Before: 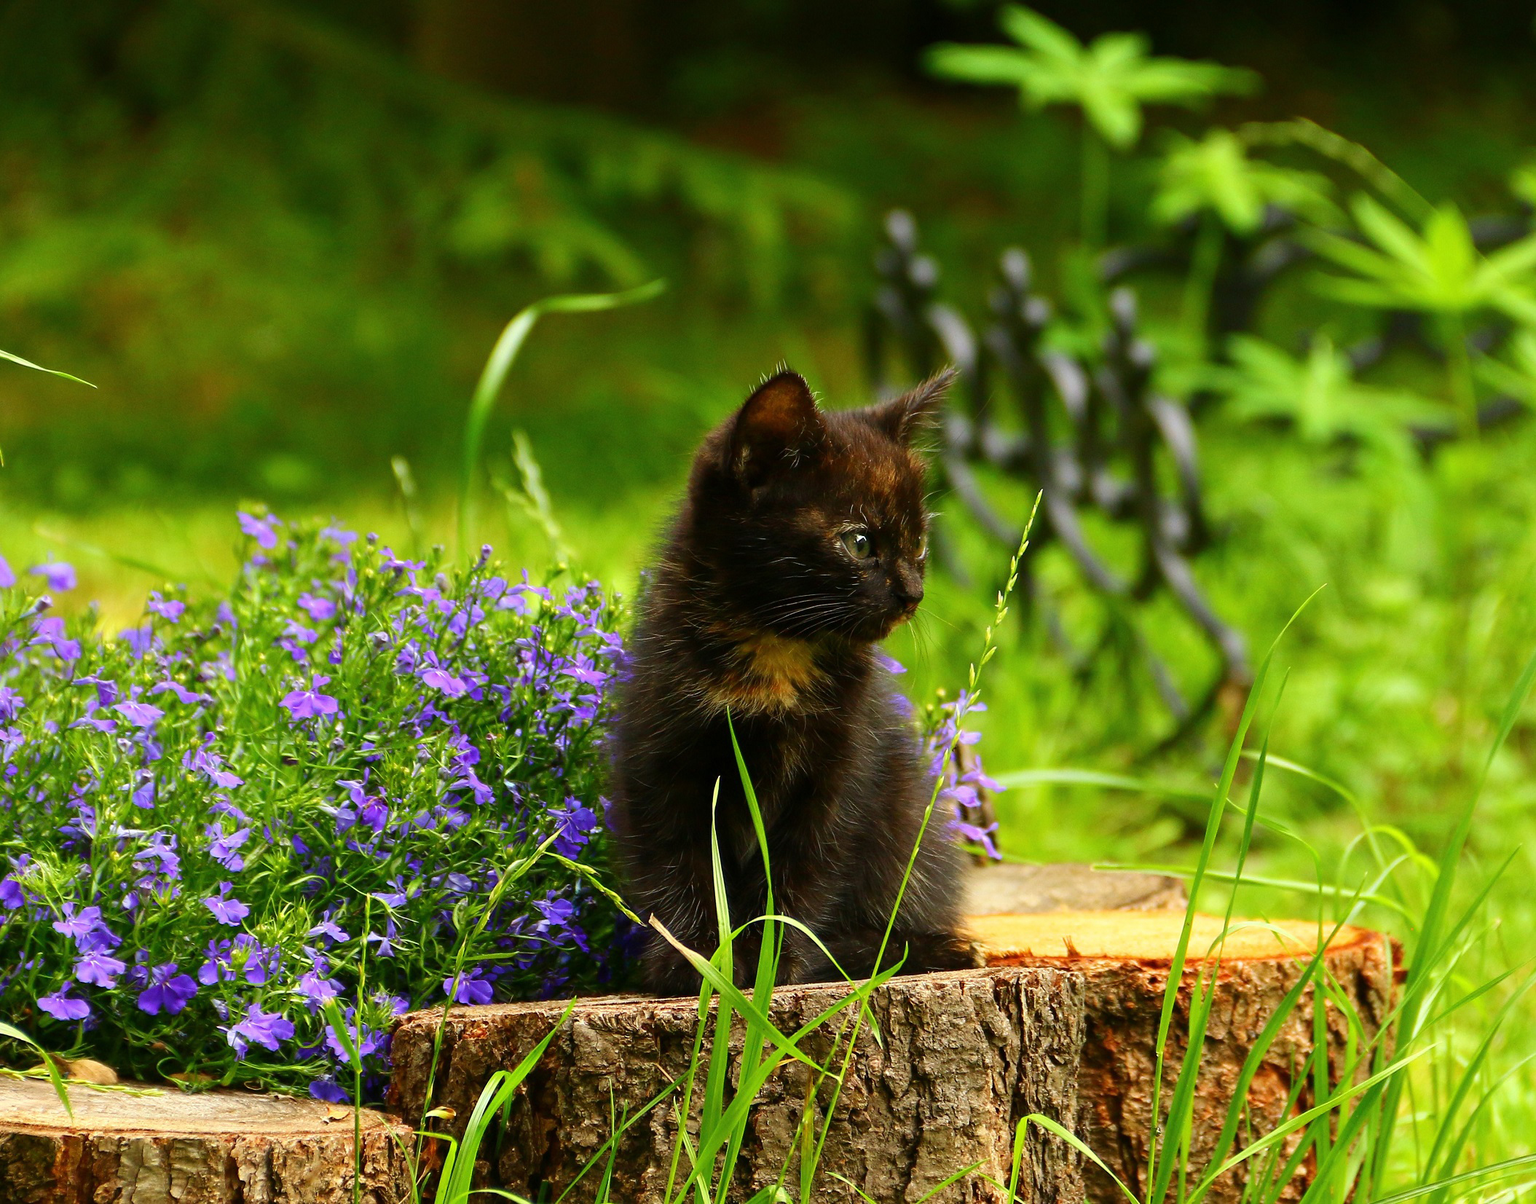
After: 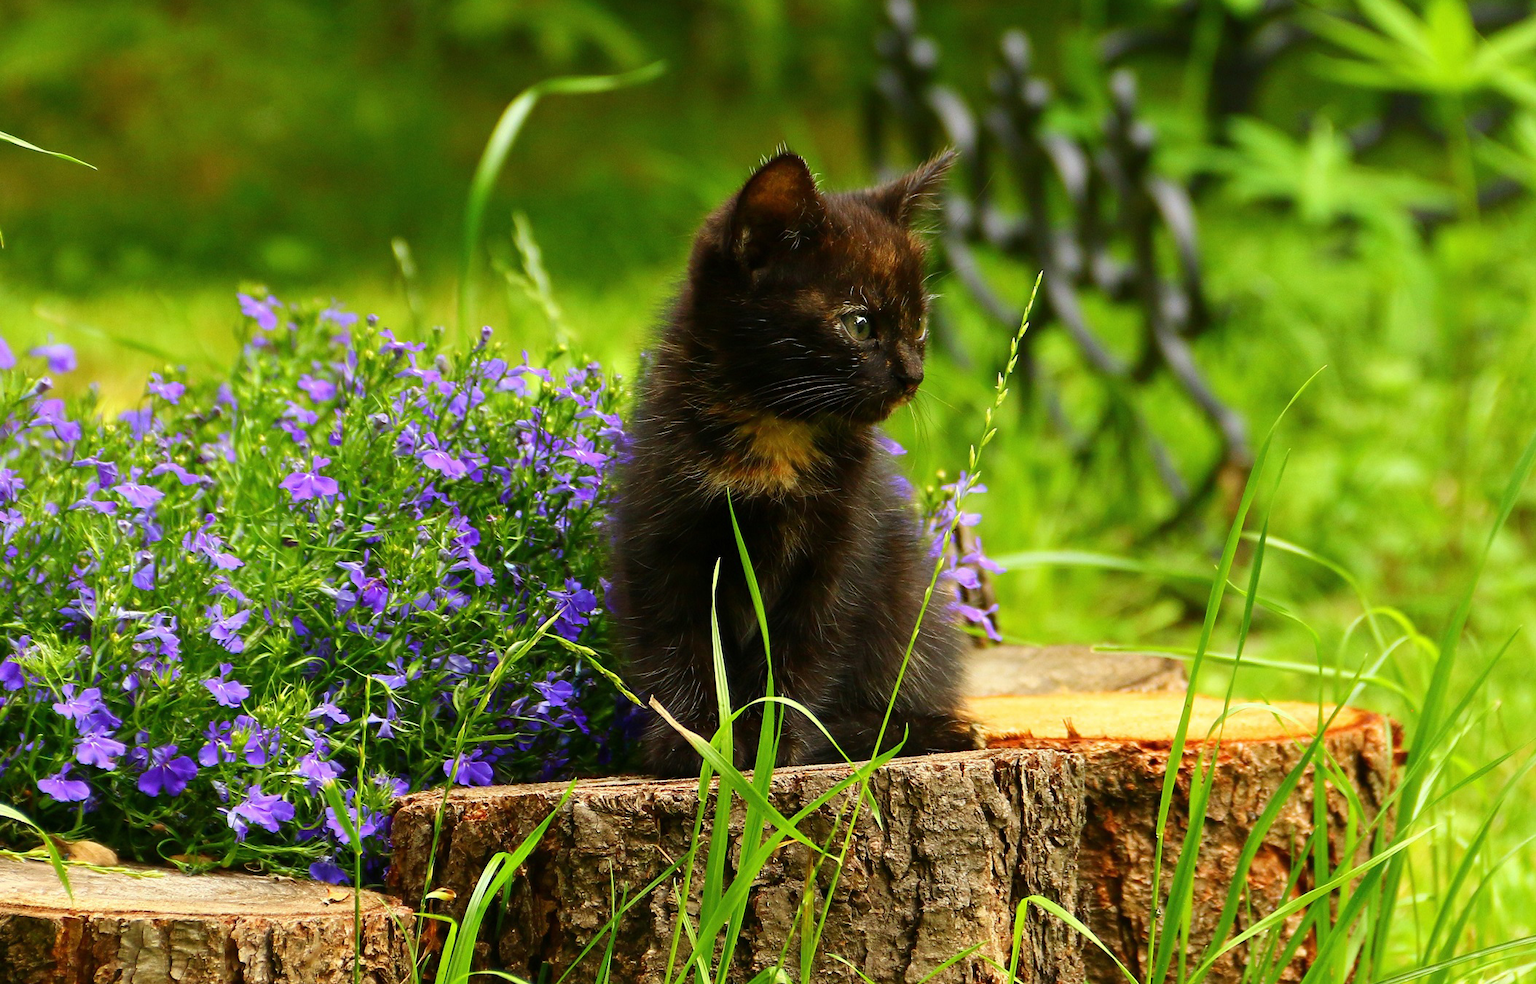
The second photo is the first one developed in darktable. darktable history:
crop and rotate: top 18.203%
